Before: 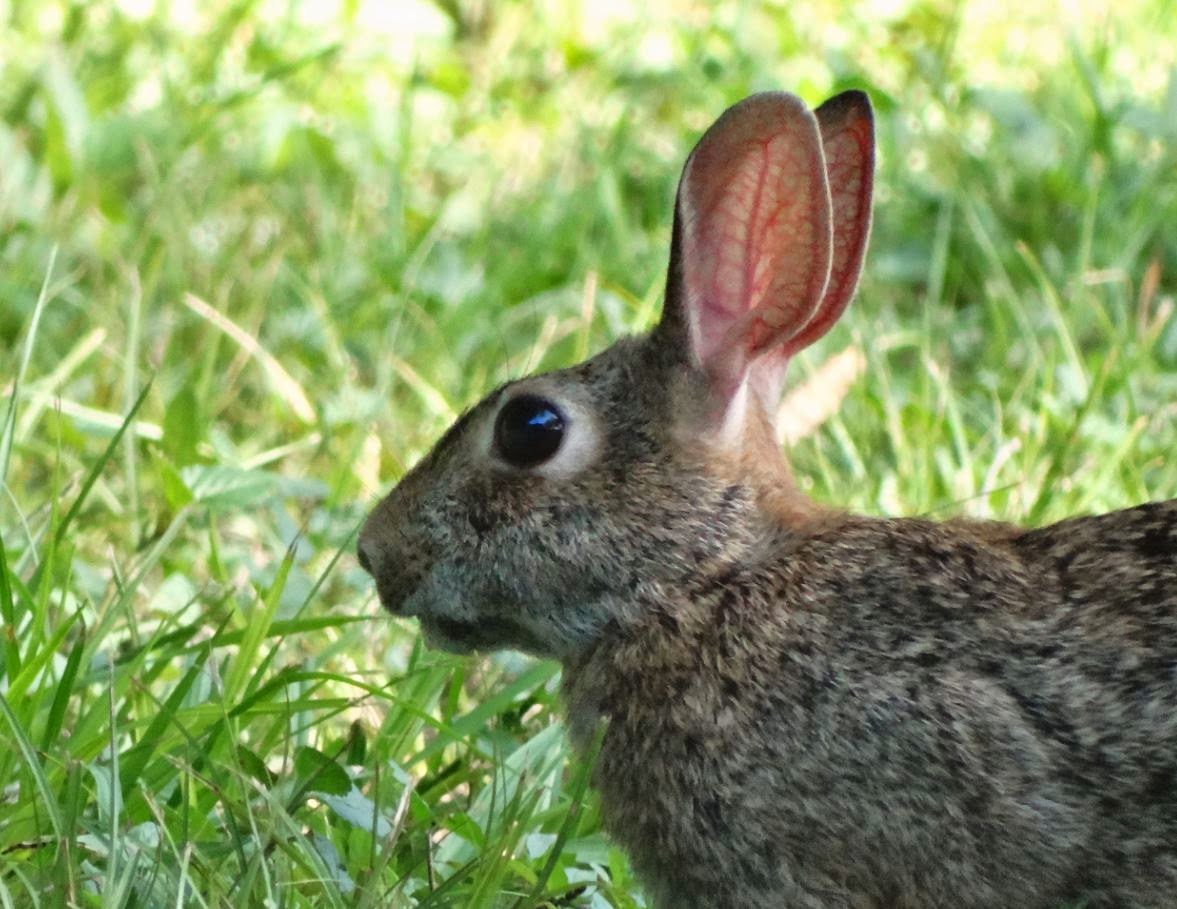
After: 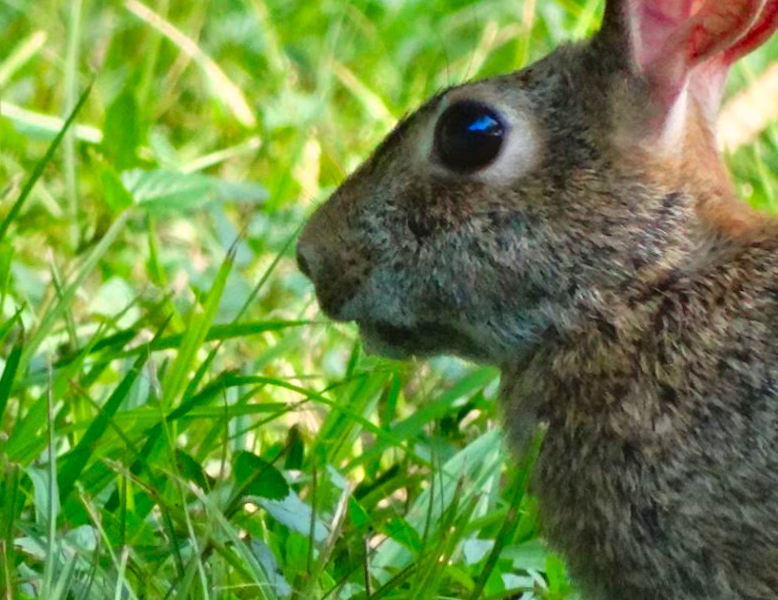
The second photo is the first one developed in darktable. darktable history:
rotate and perspective: rotation -0.45°, automatic cropping original format, crop left 0.008, crop right 0.992, crop top 0.012, crop bottom 0.988
contrast brightness saturation: saturation 0.5
crop and rotate: angle -0.82°, left 3.85%, top 31.828%, right 27.992%
